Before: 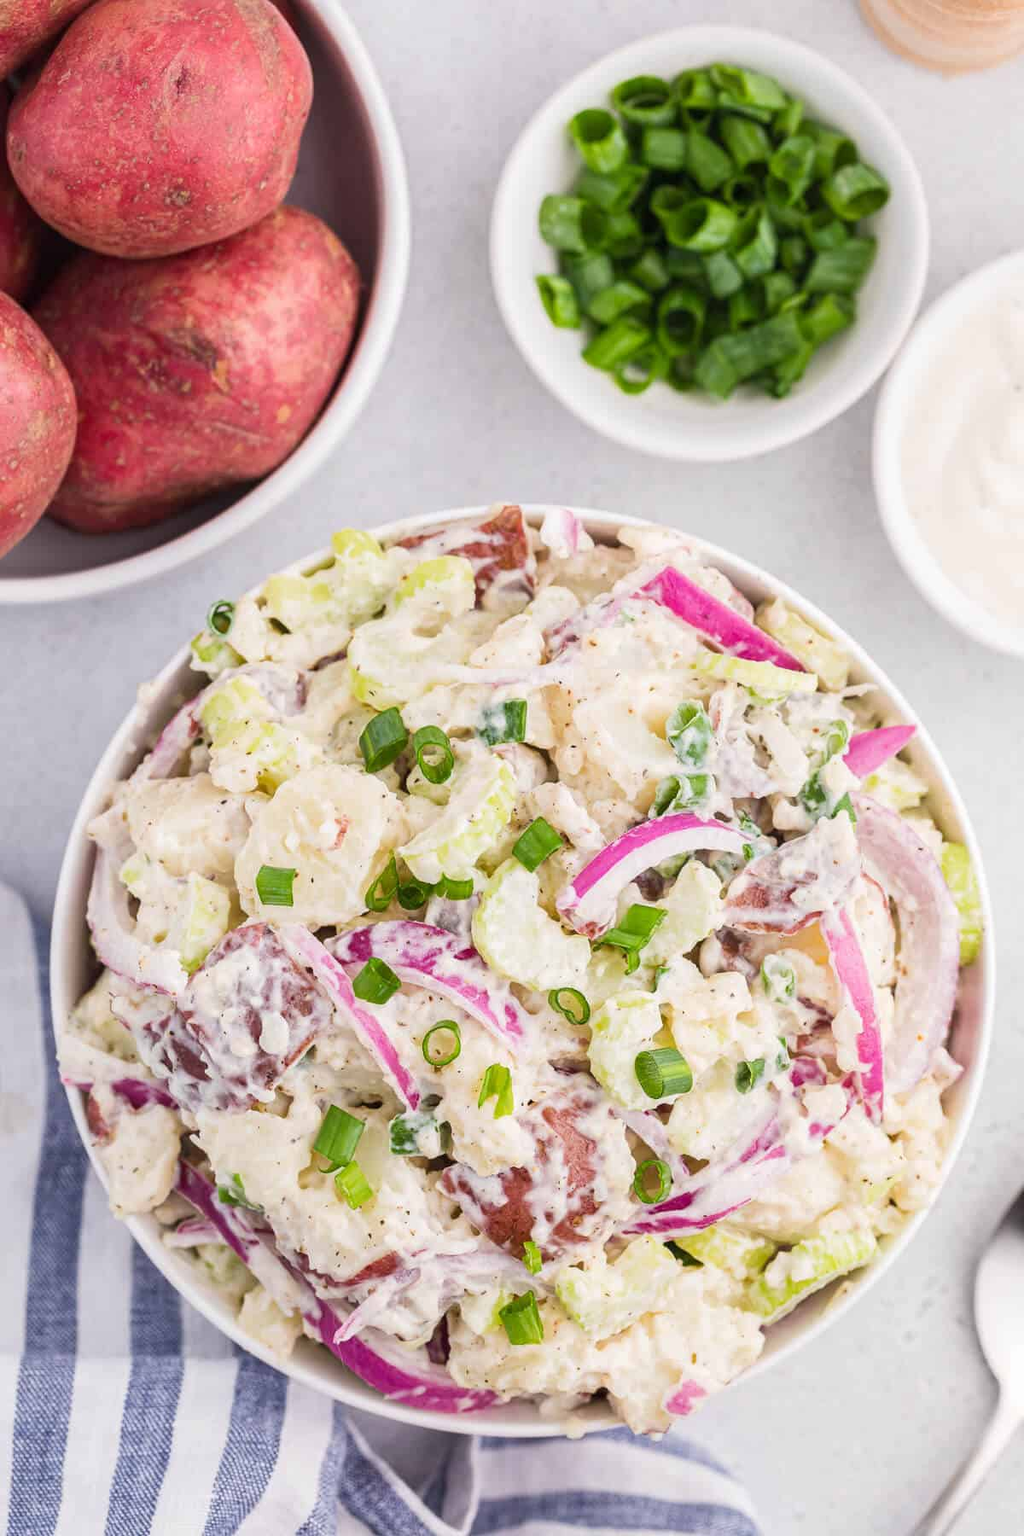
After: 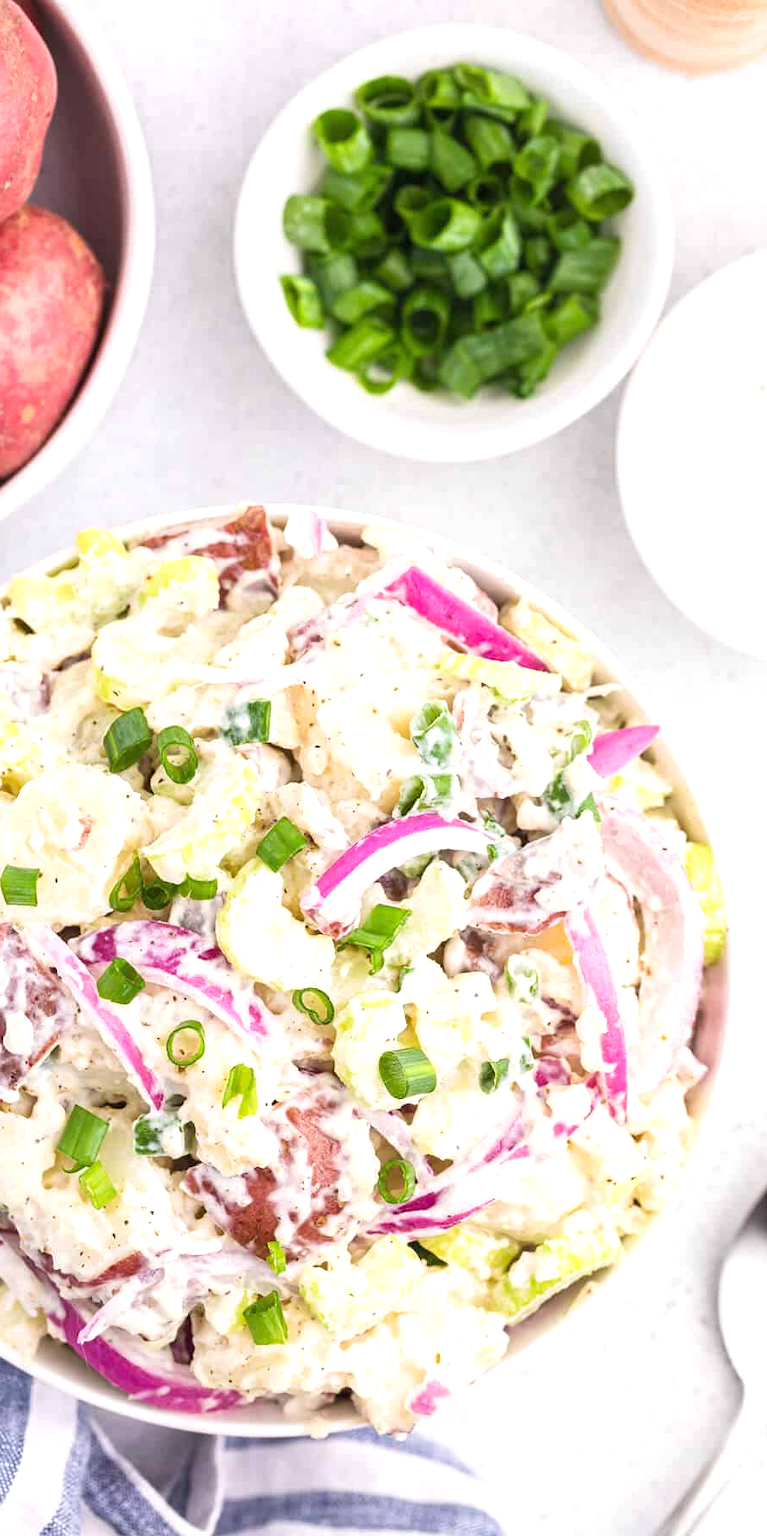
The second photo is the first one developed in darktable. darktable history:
crop and rotate: left 25.023%
exposure: black level correction 0, exposure 0.498 EV, compensate highlight preservation false
